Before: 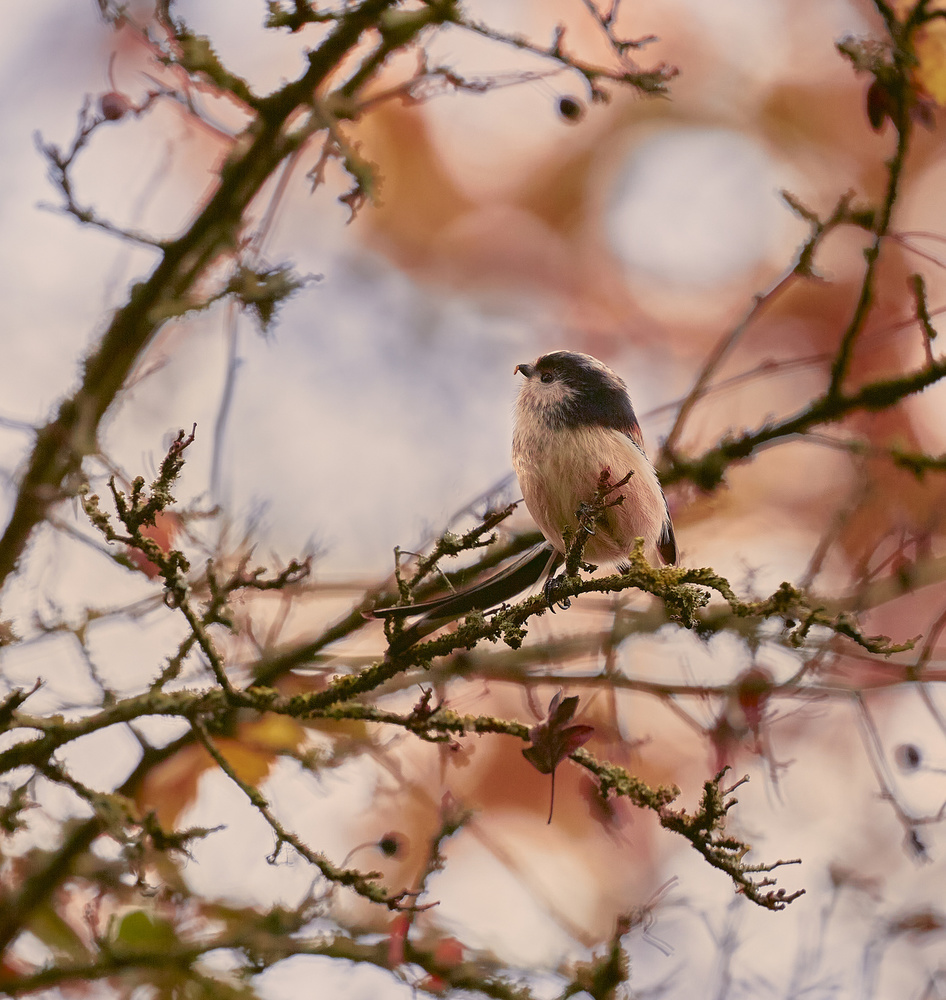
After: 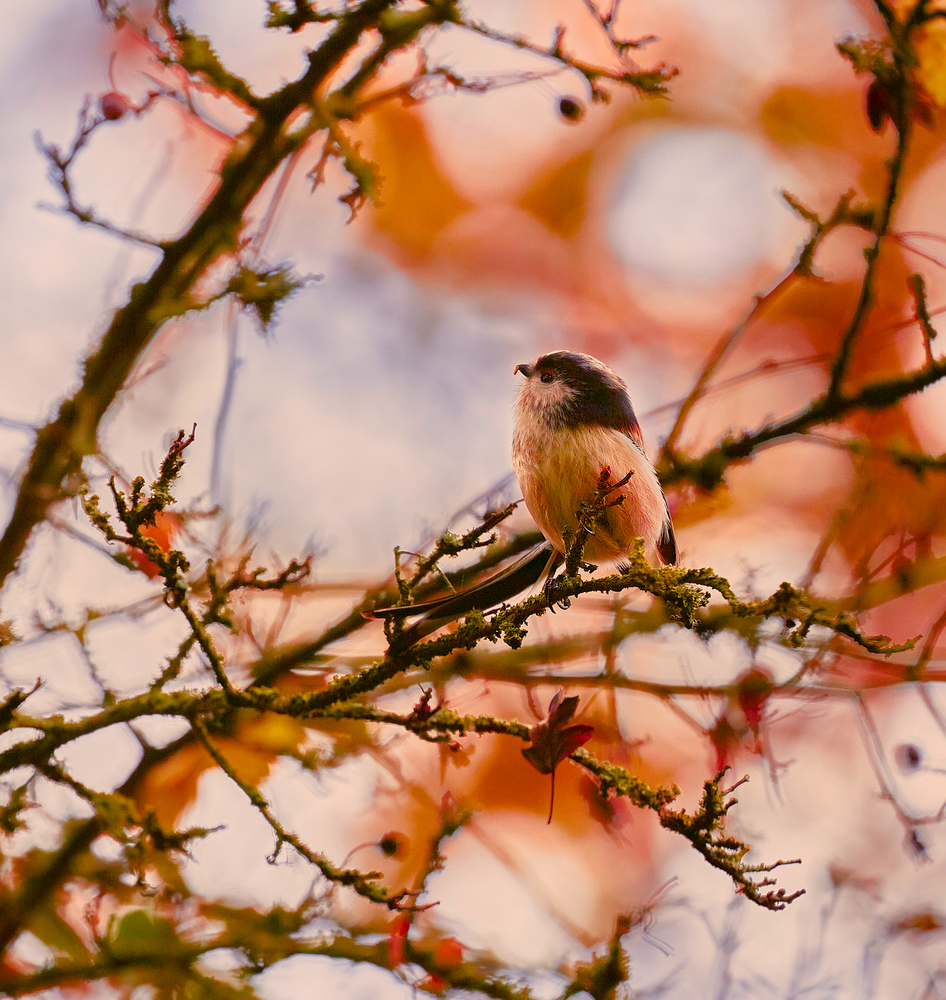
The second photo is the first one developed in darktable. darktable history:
color balance rgb: linear chroma grading › shadows -10.573%, linear chroma grading › global chroma 20.436%, perceptual saturation grading › global saturation 0.11%, perceptual saturation grading › highlights -17.497%, perceptual saturation grading › mid-tones 33.14%, perceptual saturation grading › shadows 50.525%, global vibrance 20%
